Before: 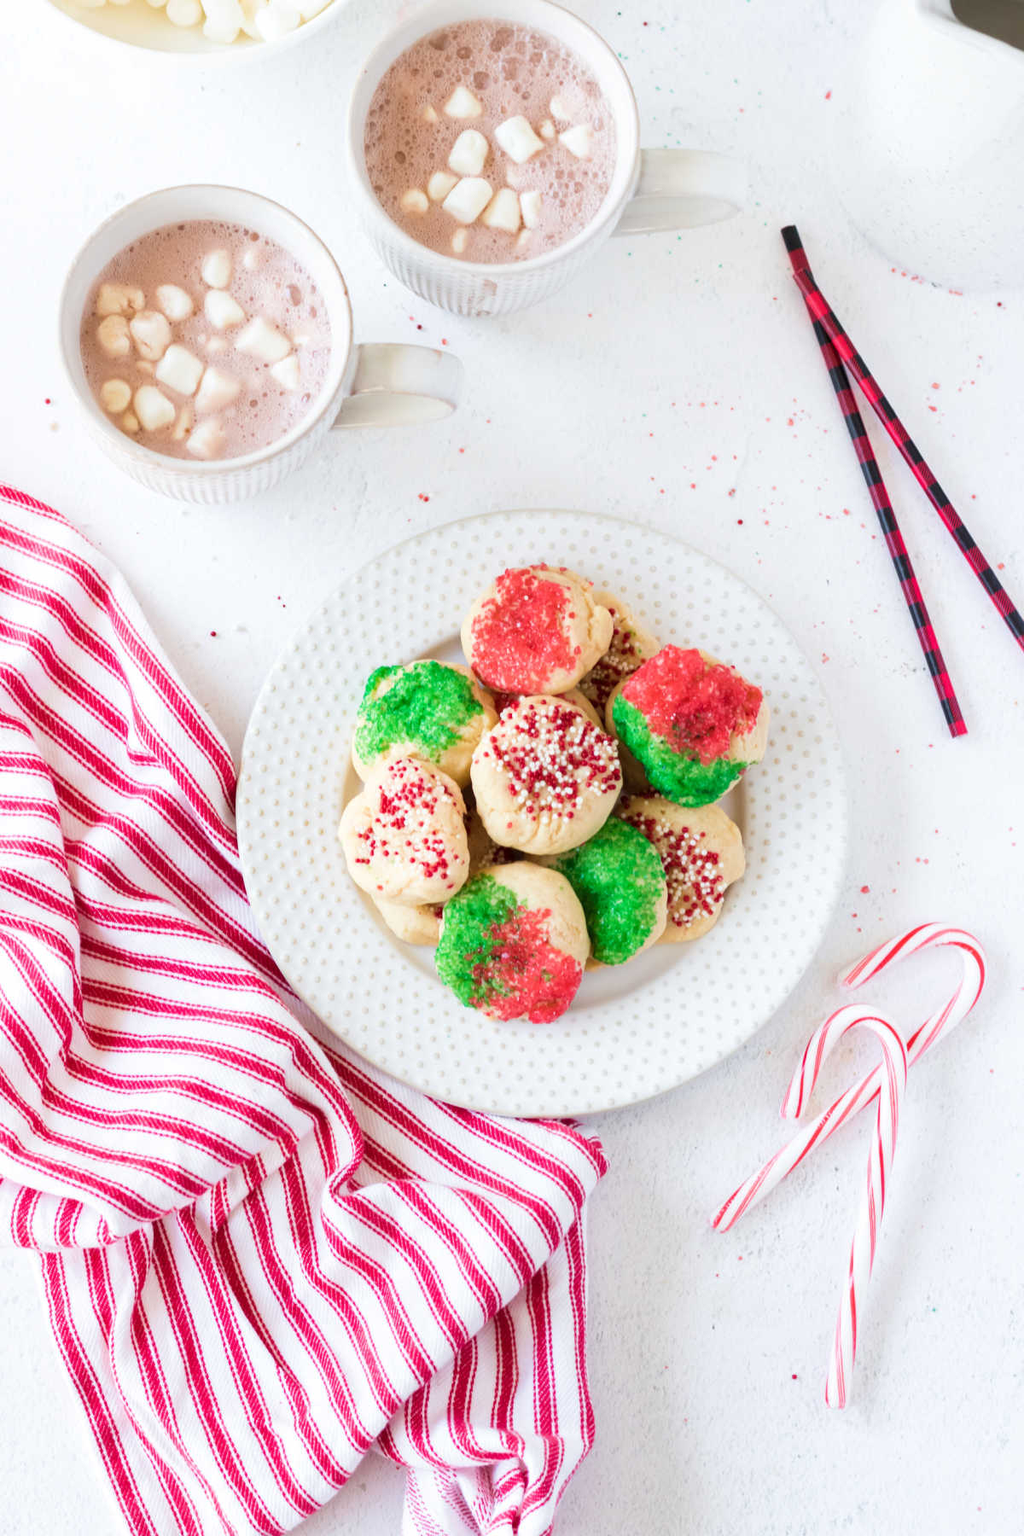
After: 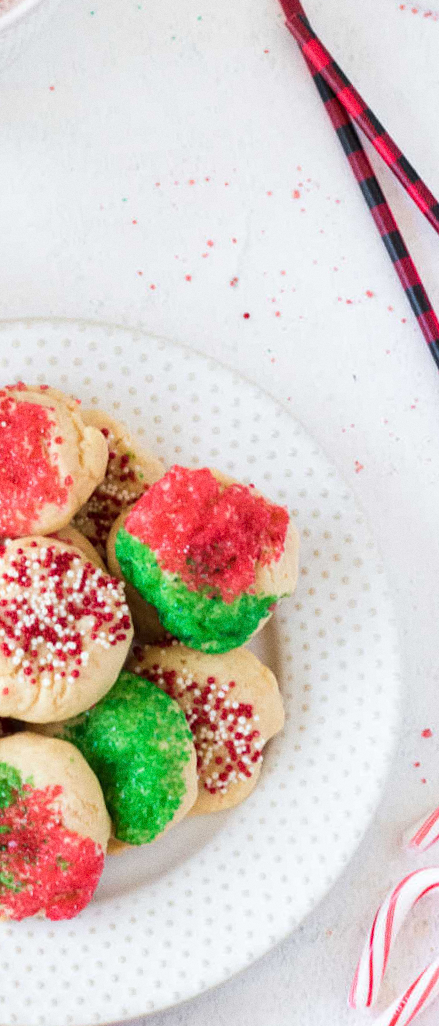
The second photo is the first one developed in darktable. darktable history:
grain: coarseness 0.09 ISO
crop and rotate: left 49.936%, top 10.094%, right 13.136%, bottom 24.256%
rotate and perspective: rotation -4.57°, crop left 0.054, crop right 0.944, crop top 0.087, crop bottom 0.914
